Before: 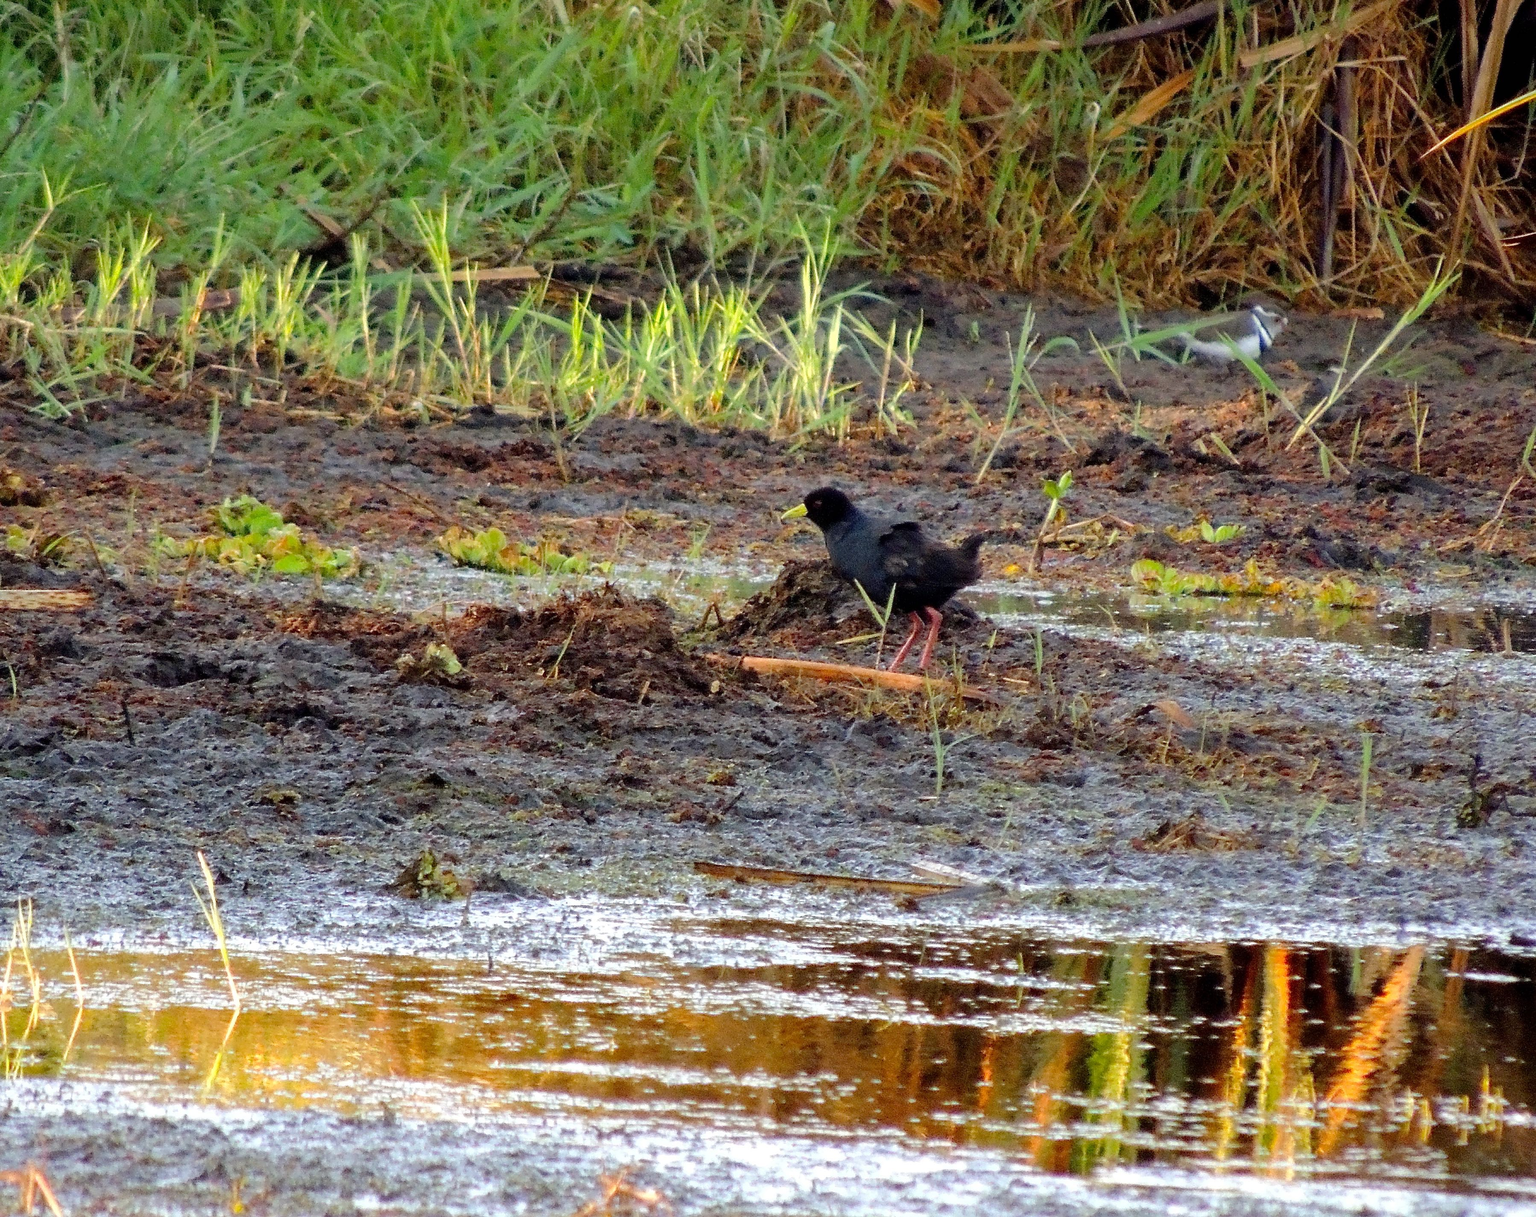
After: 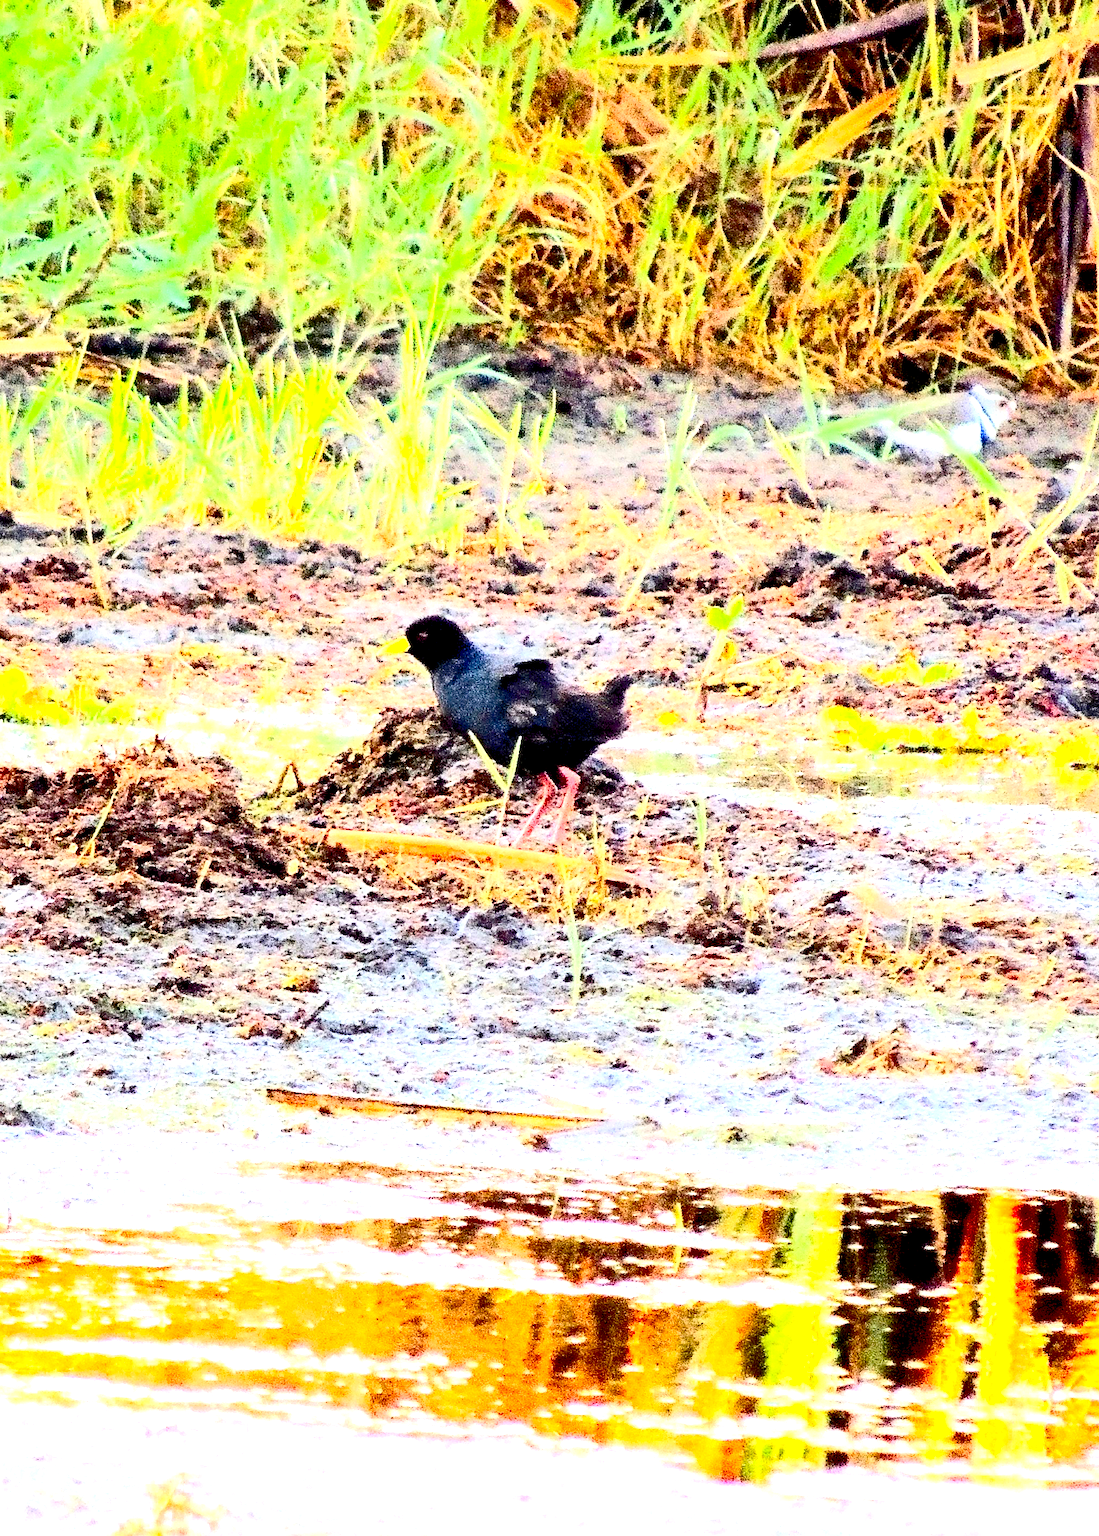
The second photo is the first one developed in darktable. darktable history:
crop: left 31.456%, top 0.003%, right 11.801%
exposure: black level correction 0.005, exposure 2.079 EV, compensate highlight preservation false
contrast brightness saturation: contrast 0.4, brightness 0.048, saturation 0.253
levels: black 8.5%, levels [0, 0.499, 1]
